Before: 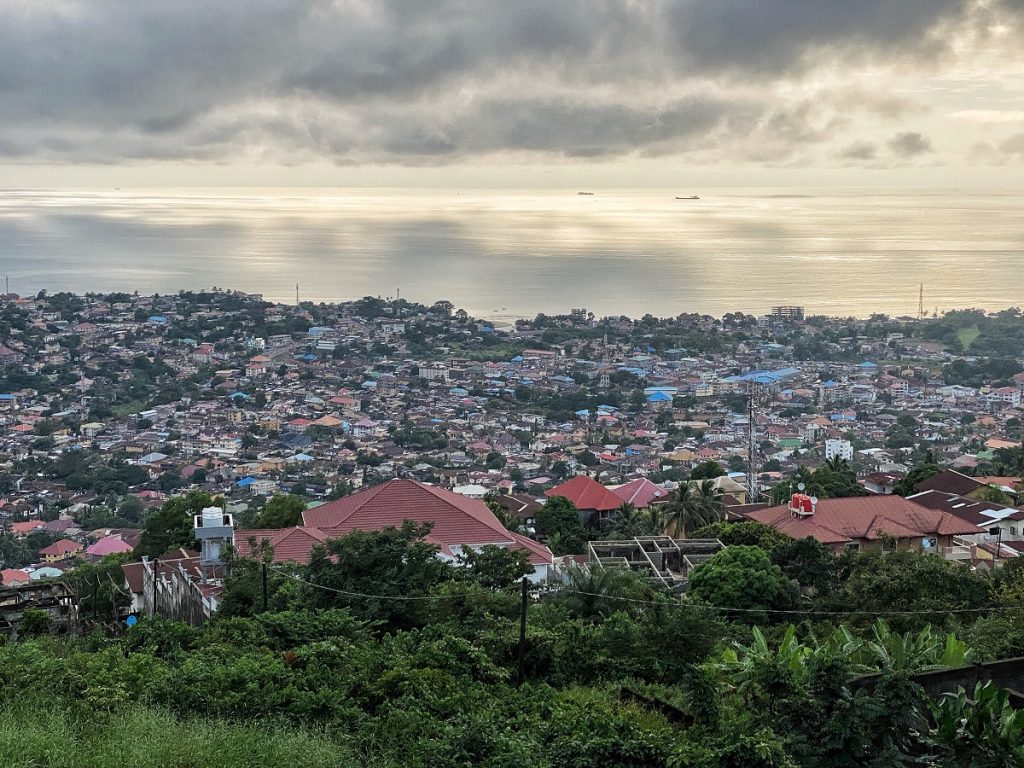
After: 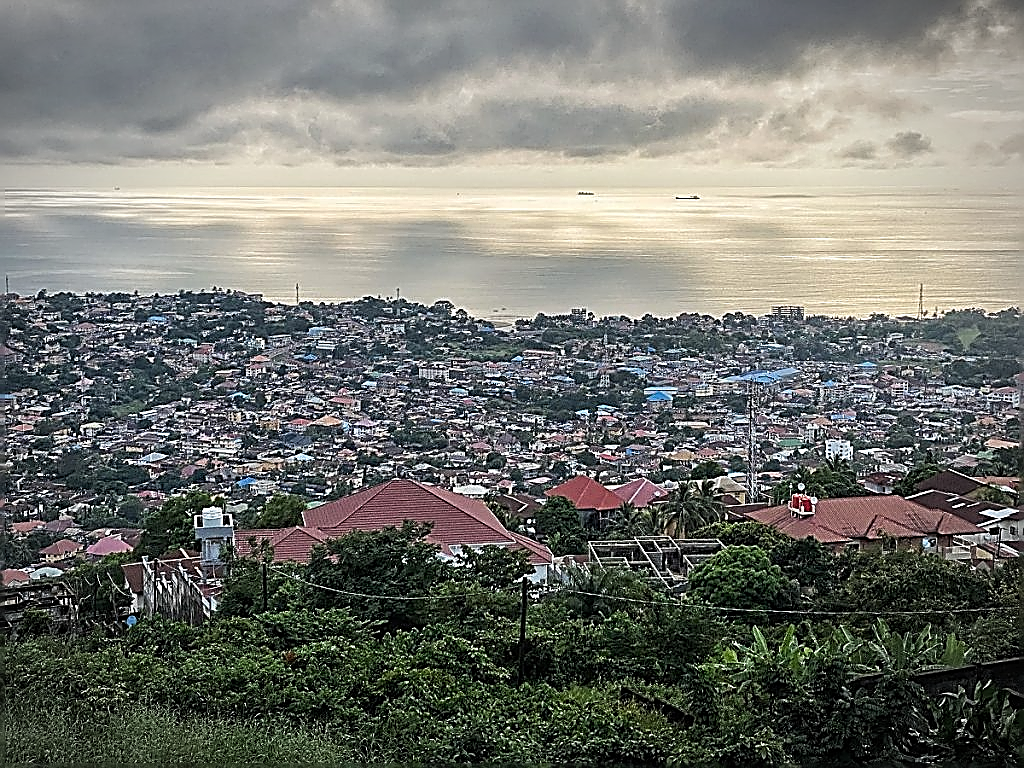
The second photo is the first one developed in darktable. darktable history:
sharpen: amount 2
vignetting: automatic ratio true
